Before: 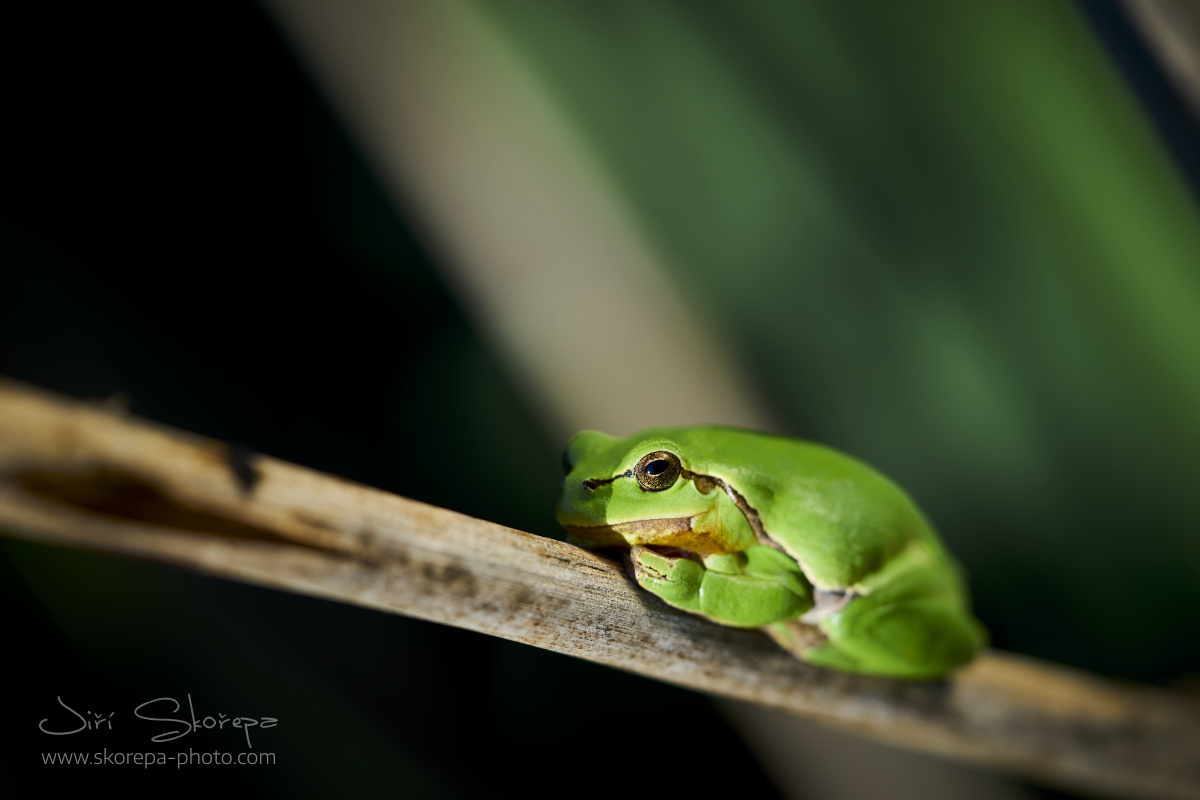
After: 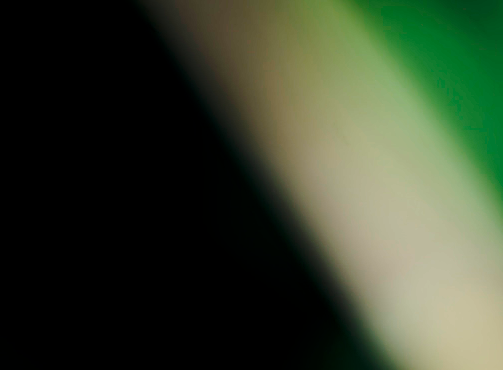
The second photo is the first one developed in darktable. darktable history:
base curve: curves: ch0 [(0, 0) (0.028, 0.03) (0.121, 0.232) (0.46, 0.748) (0.859, 0.968) (1, 1)], preserve colors none
sharpen: radius 3.69, amount 0.928
haze removal: compatibility mode true, adaptive false
crop and rotate: left 10.817%, top 0.062%, right 47.194%, bottom 53.626%
